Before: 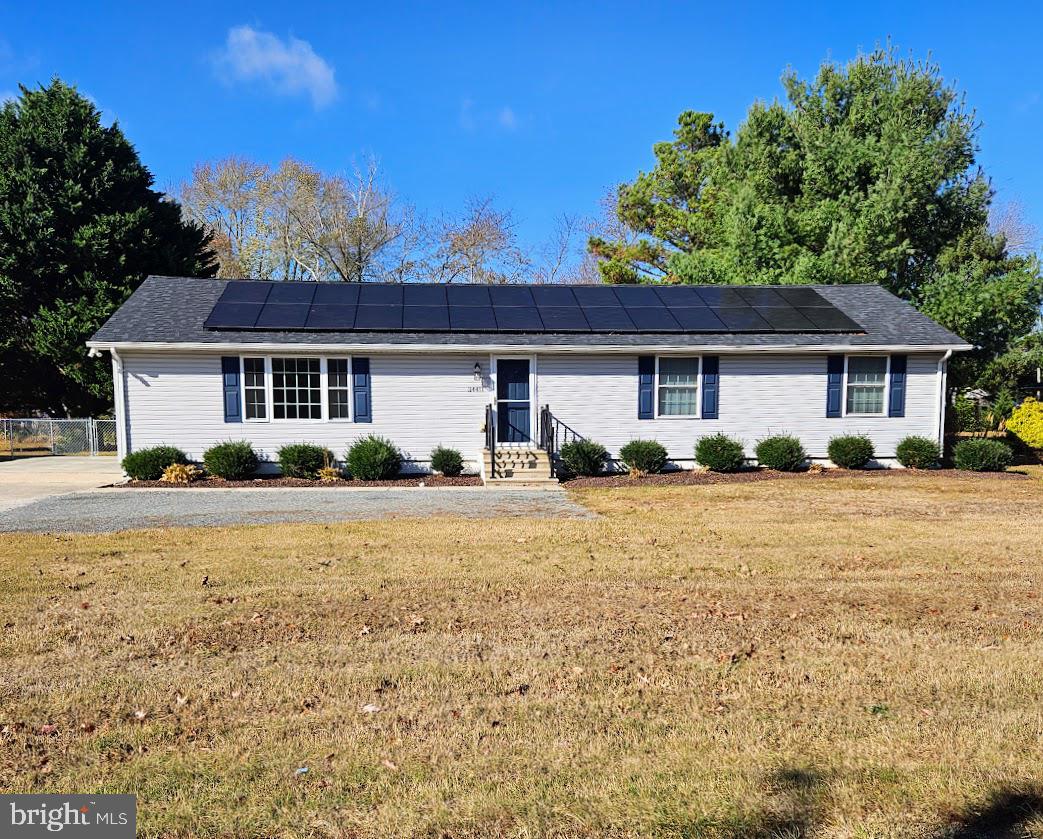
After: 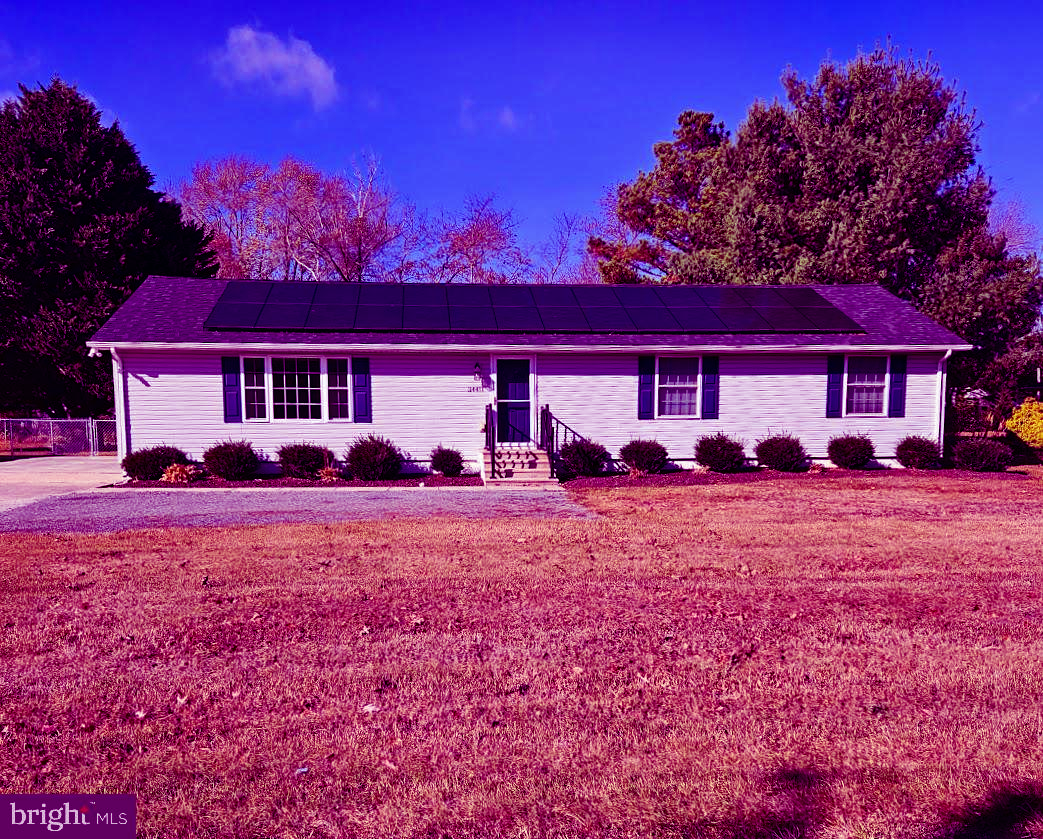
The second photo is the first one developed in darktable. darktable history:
color balance: lift [1, 1, 0.101, 1]
